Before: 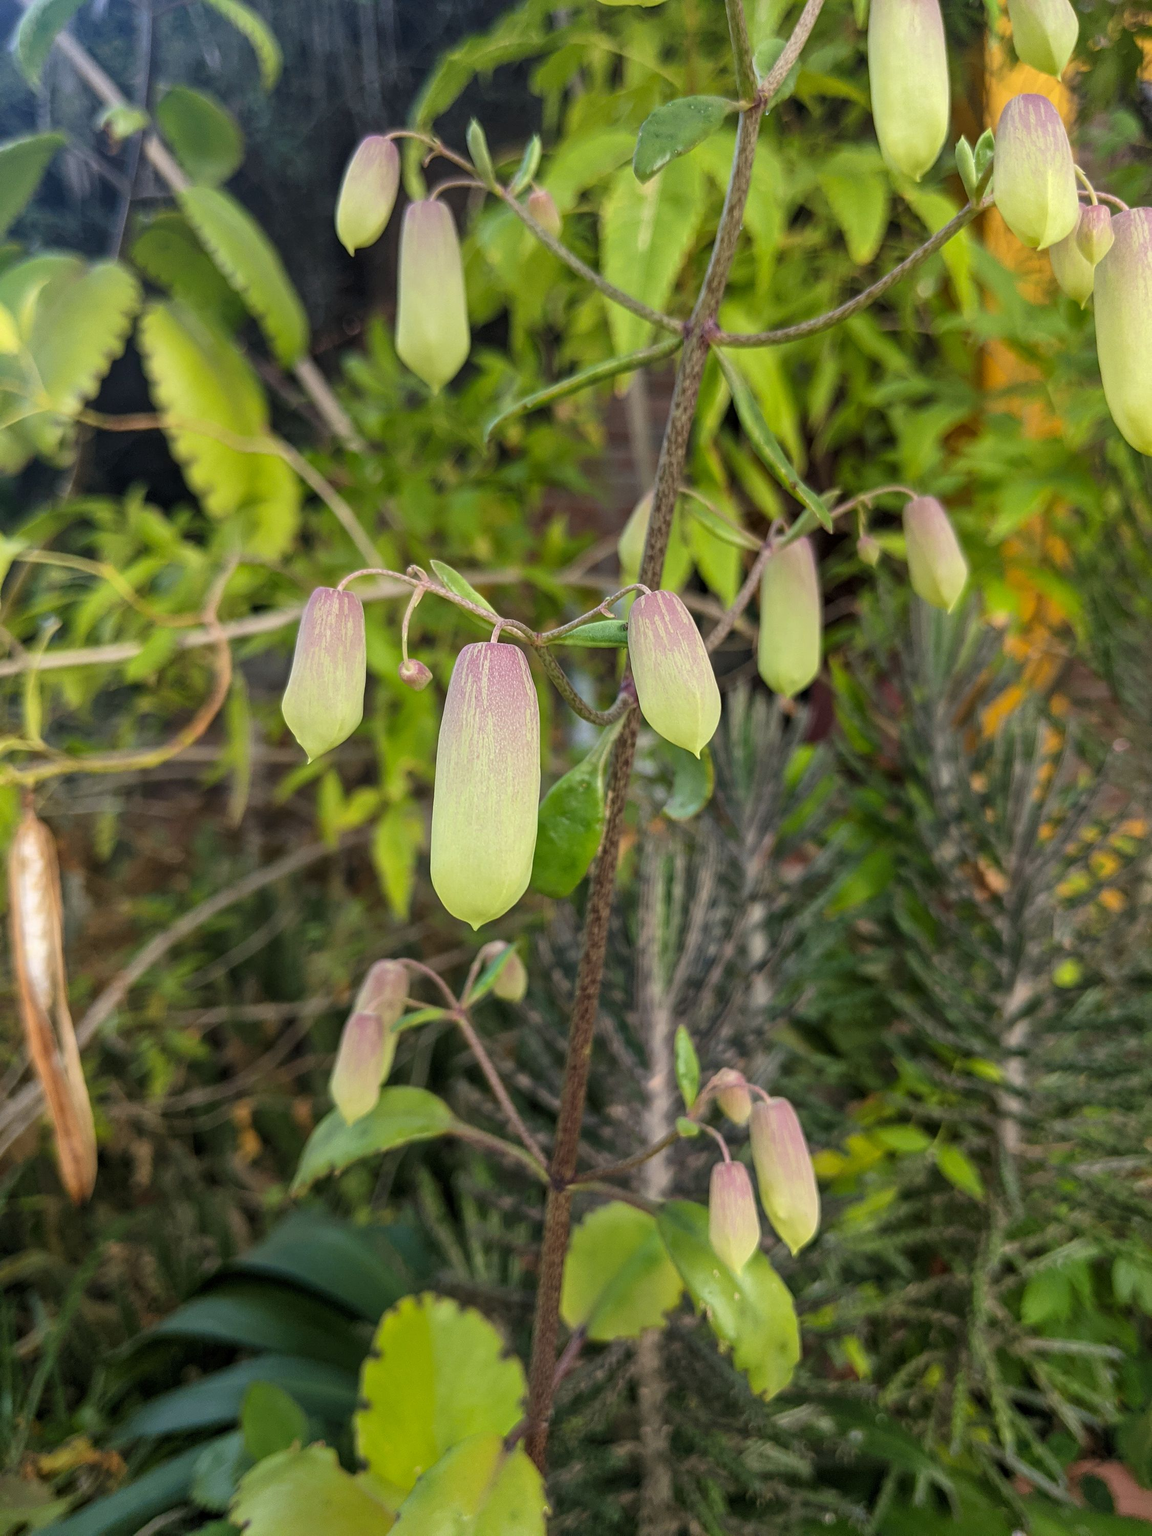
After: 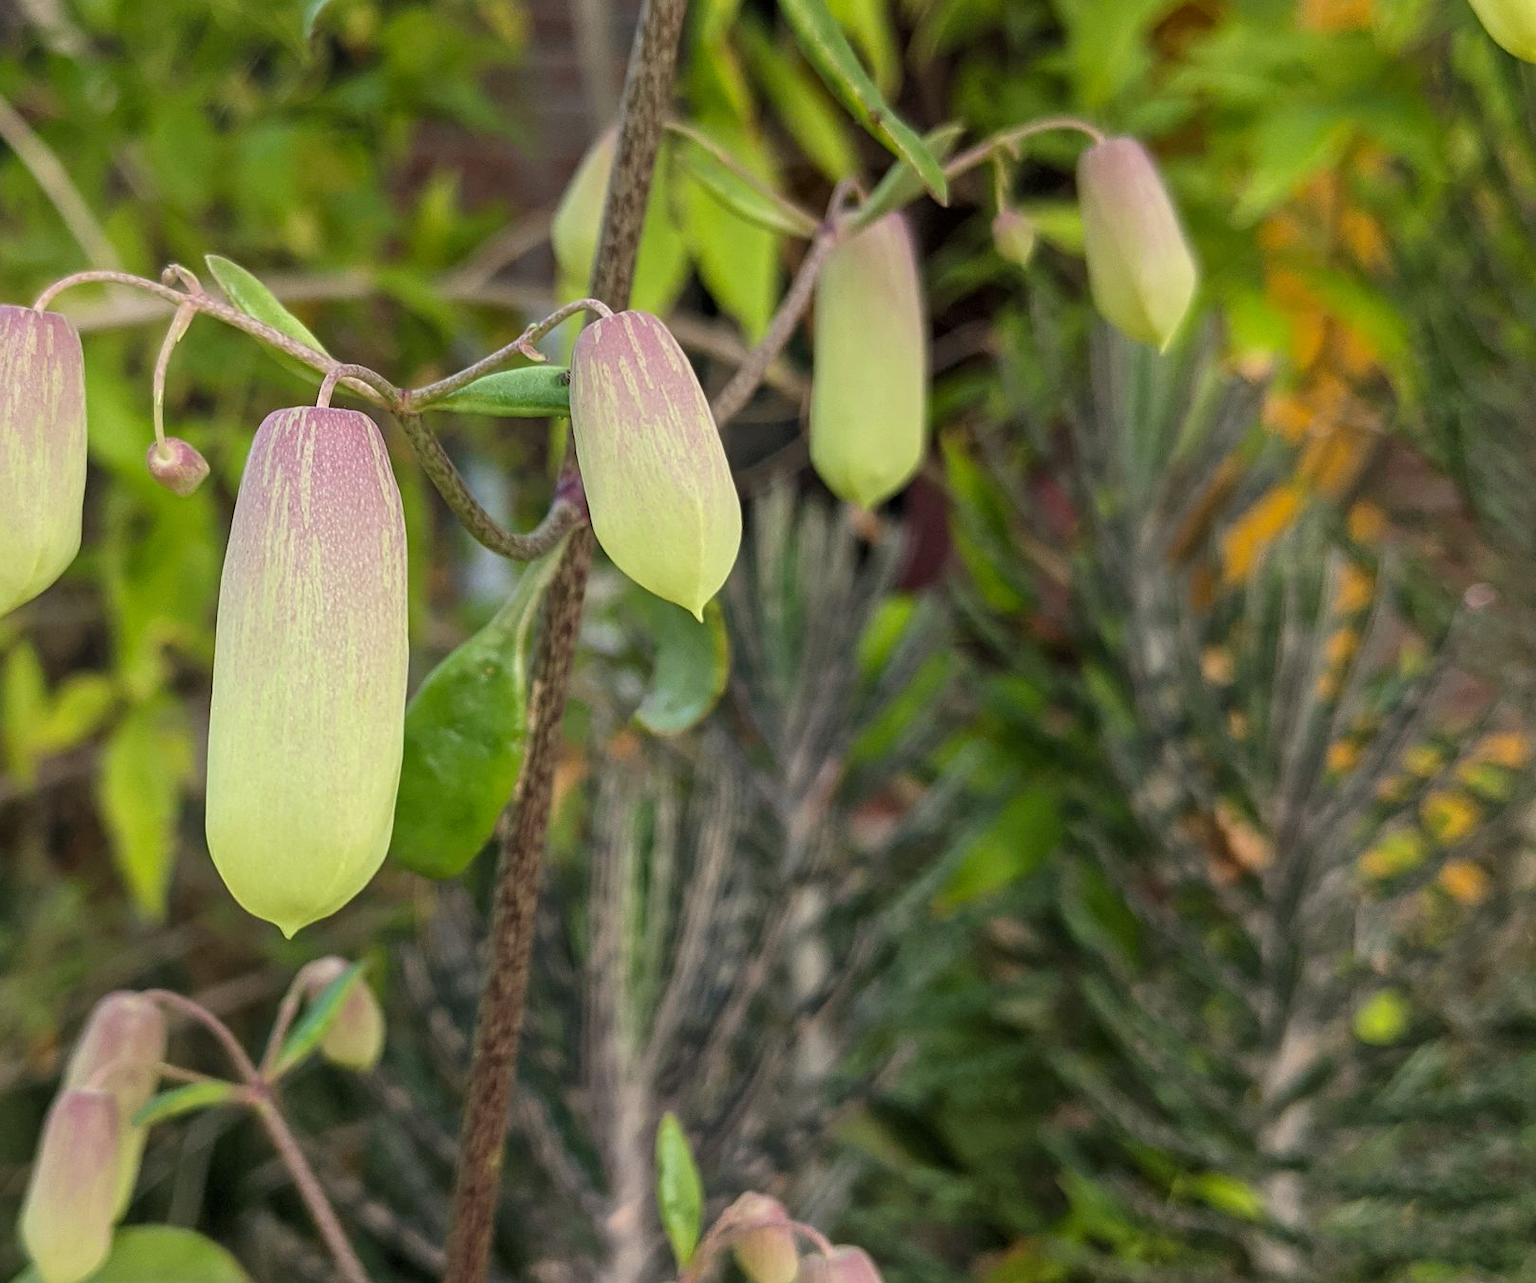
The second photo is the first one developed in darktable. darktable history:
crop and rotate: left 27.726%, top 27.471%, bottom 27.208%
